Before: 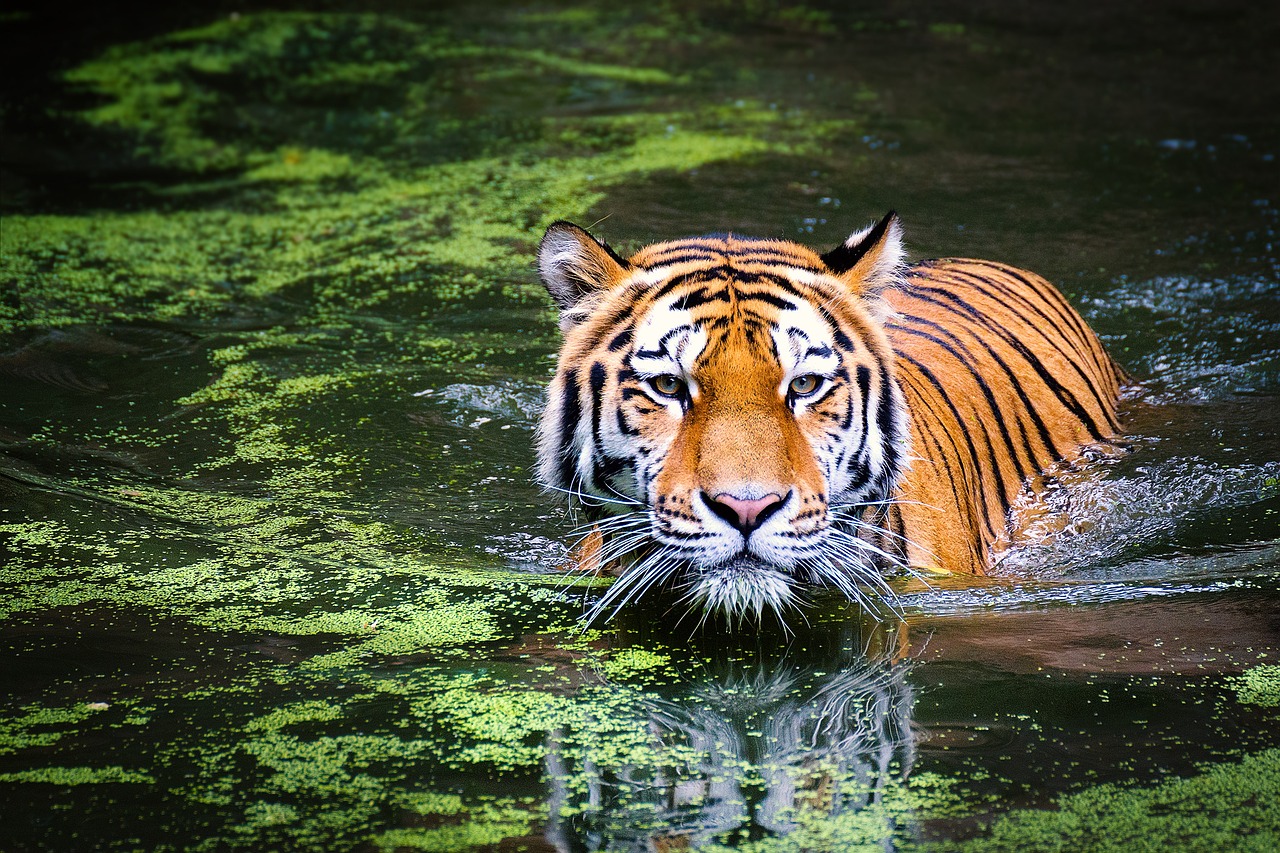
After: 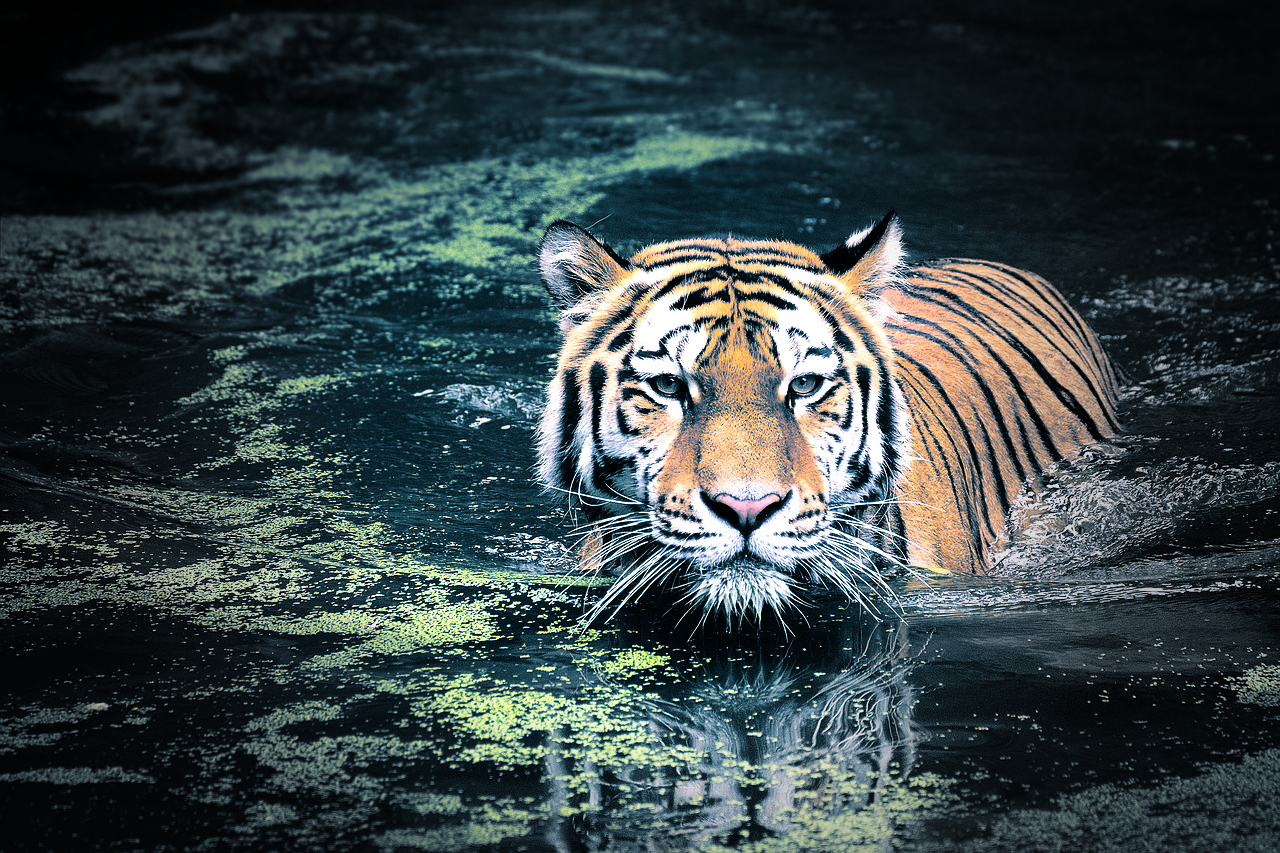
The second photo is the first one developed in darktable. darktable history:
split-toning: shadows › hue 212.4°, balance -70
tone equalizer: -8 EV -0.417 EV, -7 EV -0.389 EV, -6 EV -0.333 EV, -5 EV -0.222 EV, -3 EV 0.222 EV, -2 EV 0.333 EV, -1 EV 0.389 EV, +0 EV 0.417 EV, edges refinement/feathering 500, mask exposure compensation -1.57 EV, preserve details no
vignetting: fall-off start 40%, fall-off radius 40%
